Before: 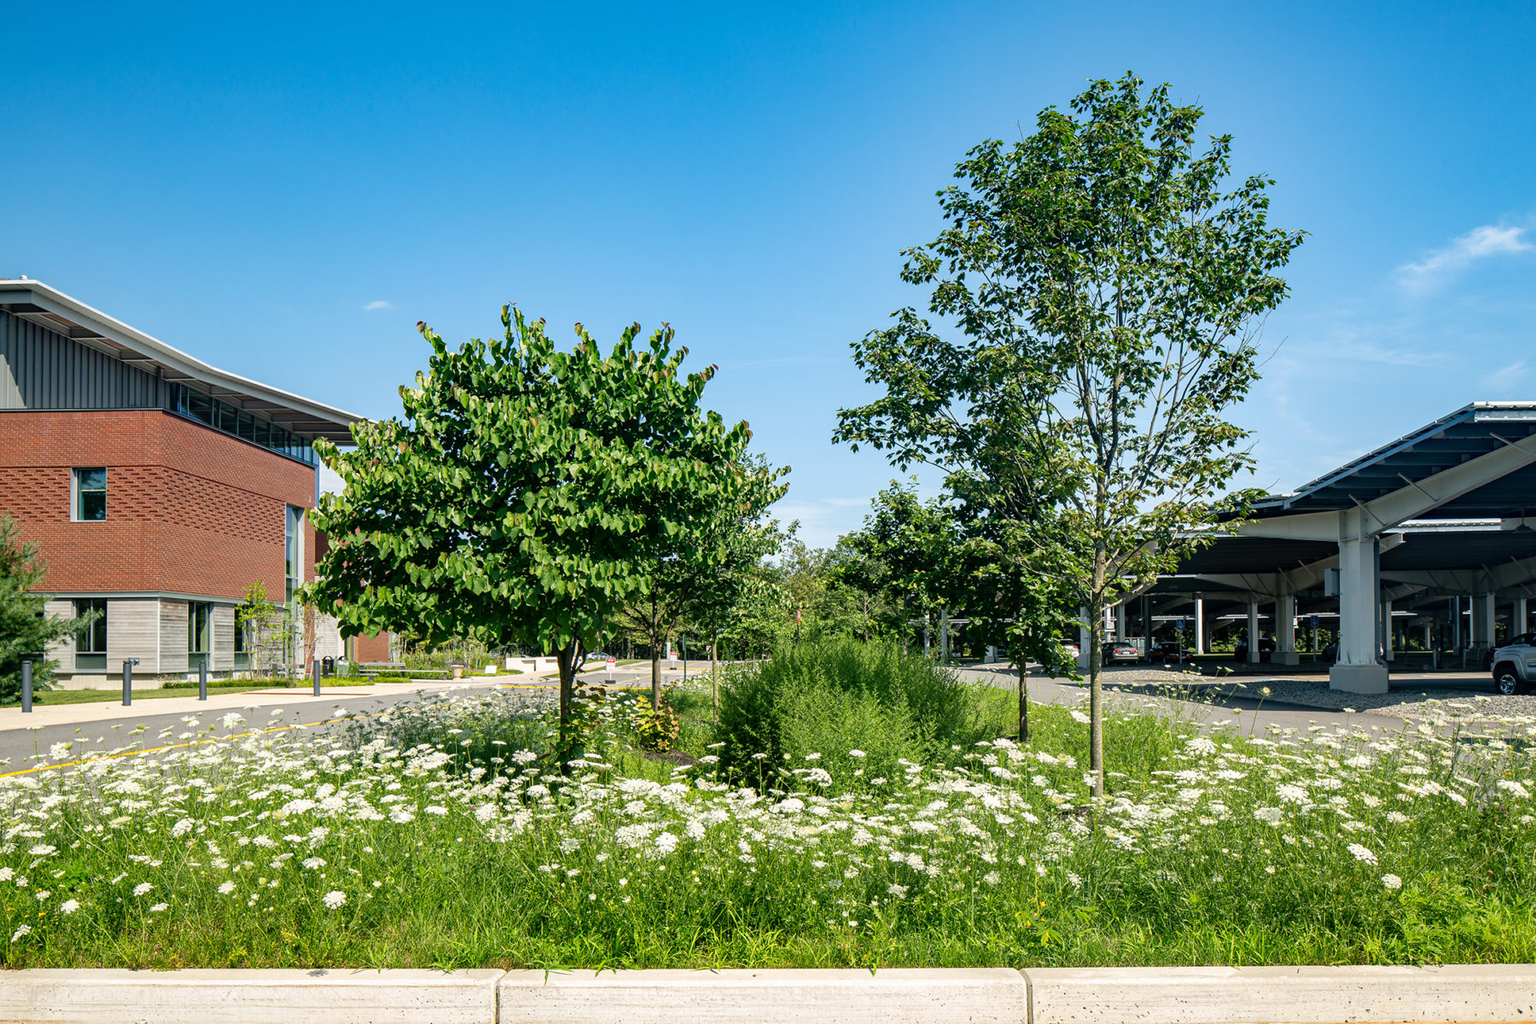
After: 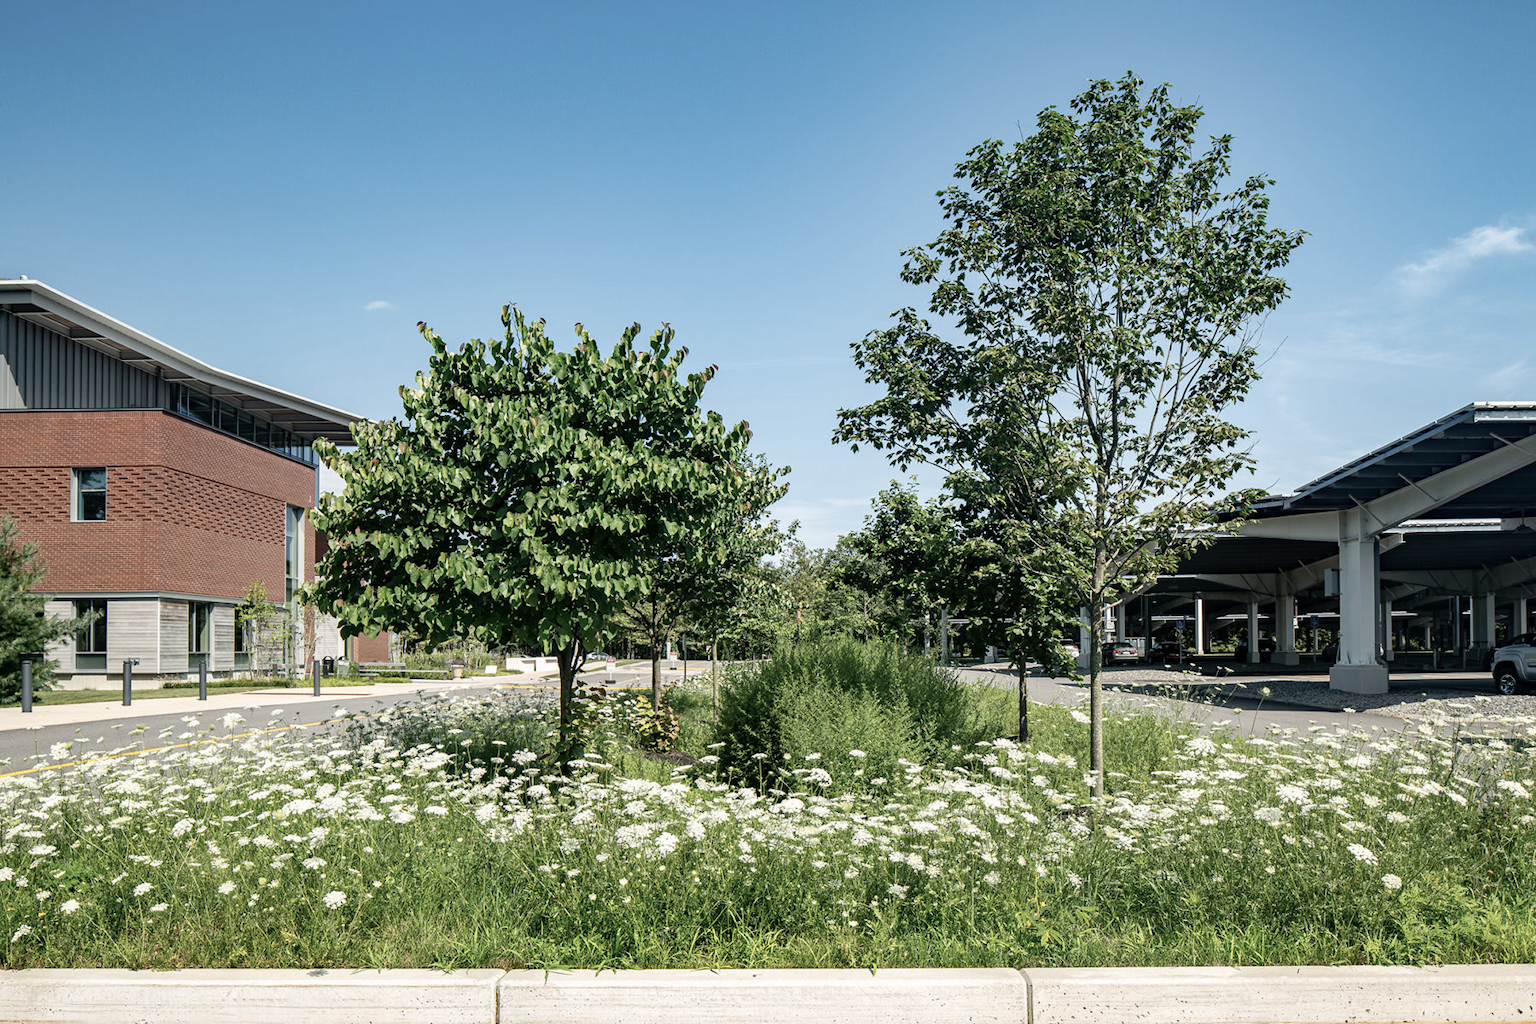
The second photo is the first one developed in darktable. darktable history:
contrast brightness saturation: contrast 0.099, saturation -0.366
